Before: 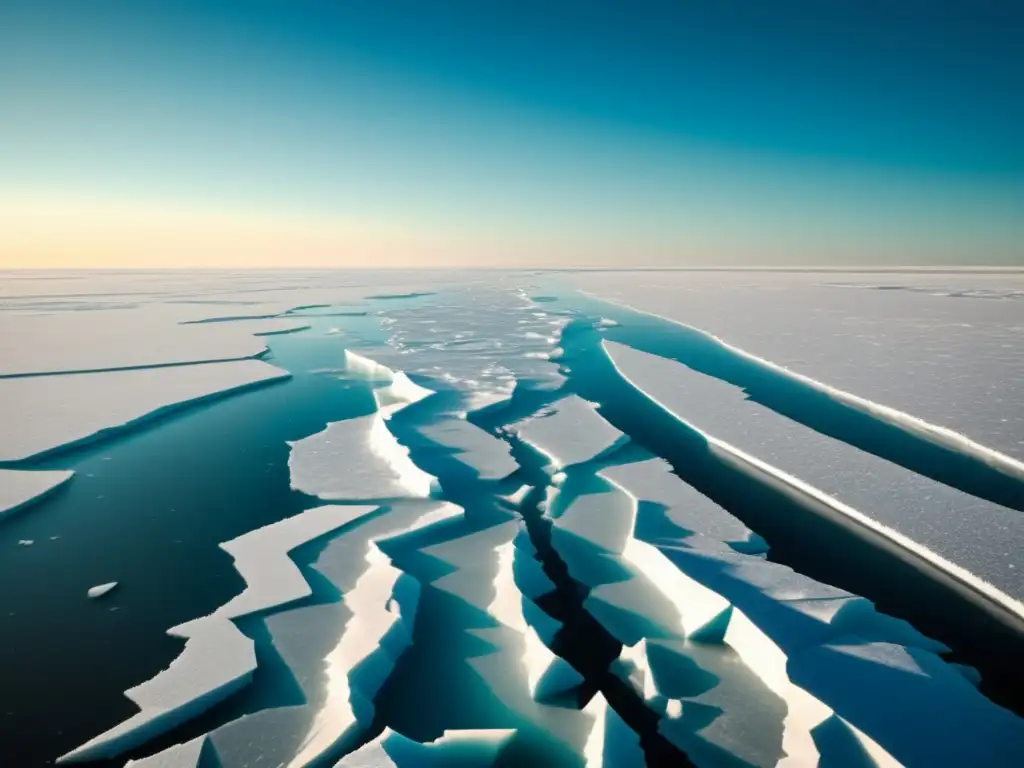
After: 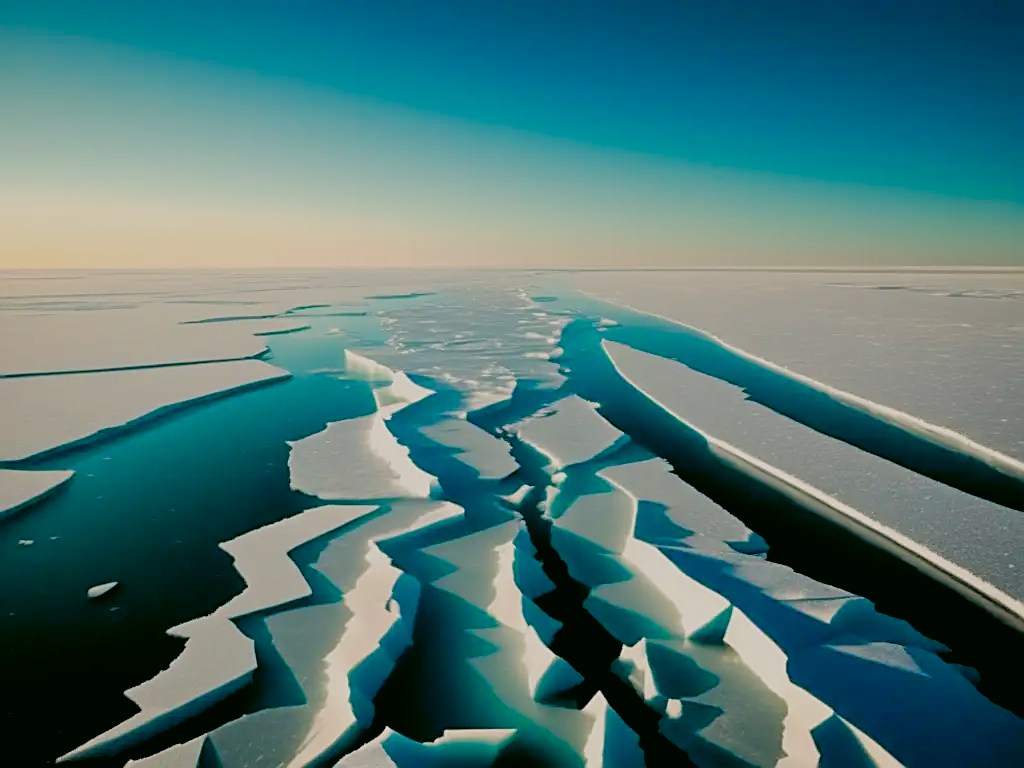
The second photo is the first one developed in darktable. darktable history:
color correction: highlights a* 4.02, highlights b* 4.98, shadows a* -7.55, shadows b* 4.98
sharpen: on, module defaults
filmic rgb: black relative exposure -4.4 EV, white relative exposure 5 EV, threshold 3 EV, hardness 2.23, latitude 40.06%, contrast 1.15, highlights saturation mix 10%, shadows ↔ highlights balance 1.04%, preserve chrominance RGB euclidean norm (legacy), color science v4 (2020), enable highlight reconstruction true
